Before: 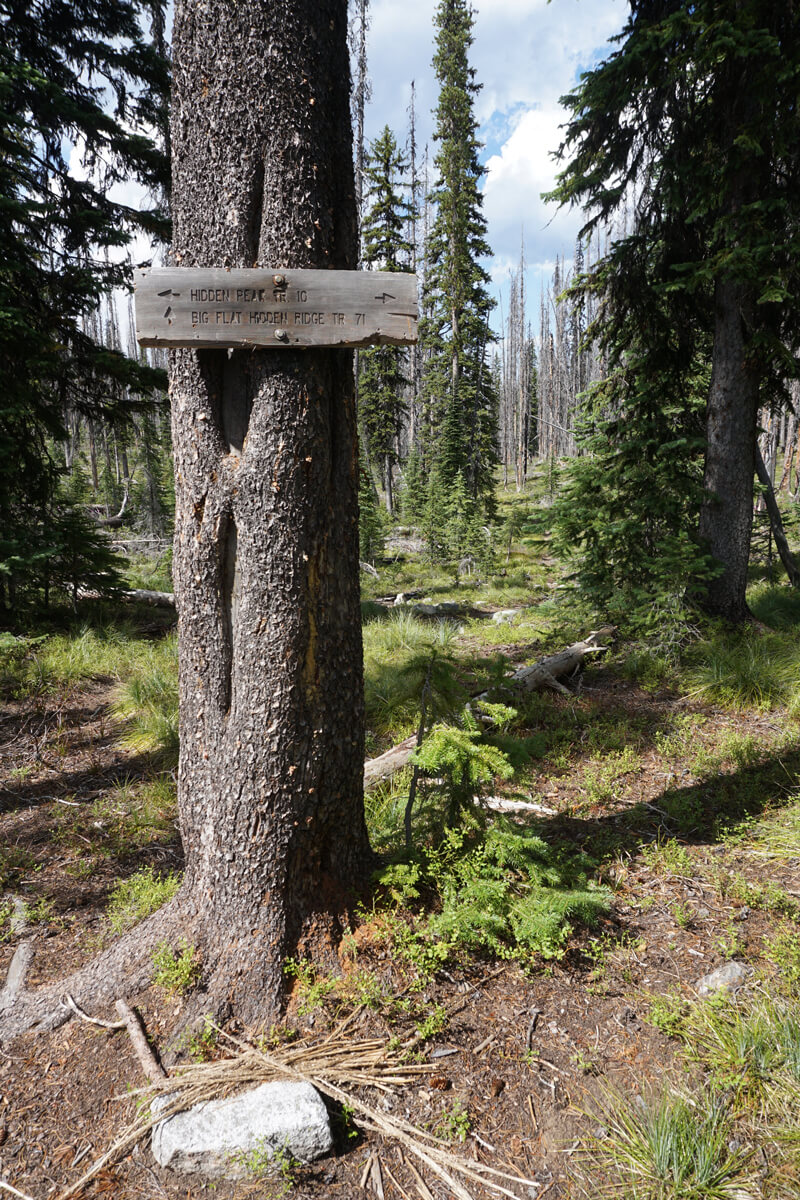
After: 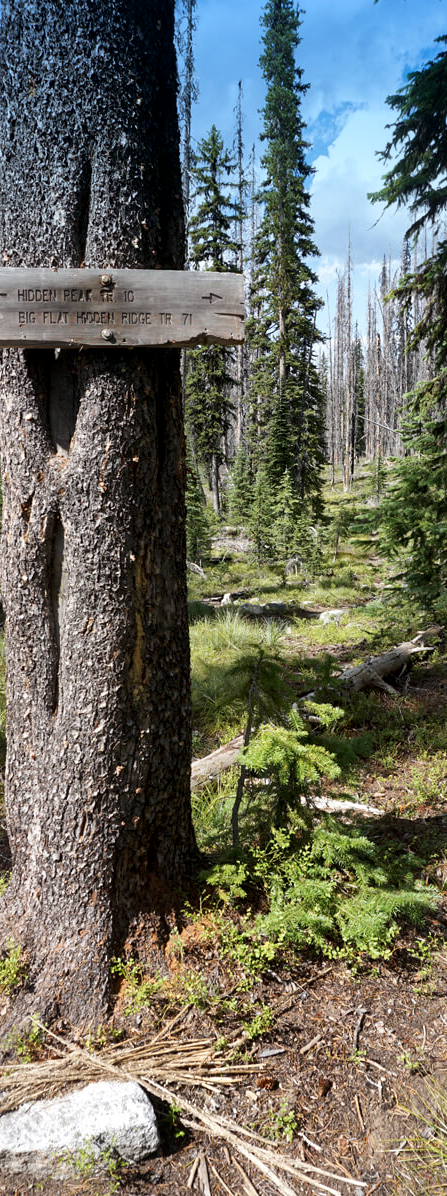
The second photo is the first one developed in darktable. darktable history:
crop: left 21.674%, right 22.086%
graduated density: density 2.02 EV, hardness 44%, rotation 0.374°, offset 8.21, hue 208.8°, saturation 97%
local contrast: mode bilateral grid, contrast 20, coarseness 50, detail 161%, midtone range 0.2
